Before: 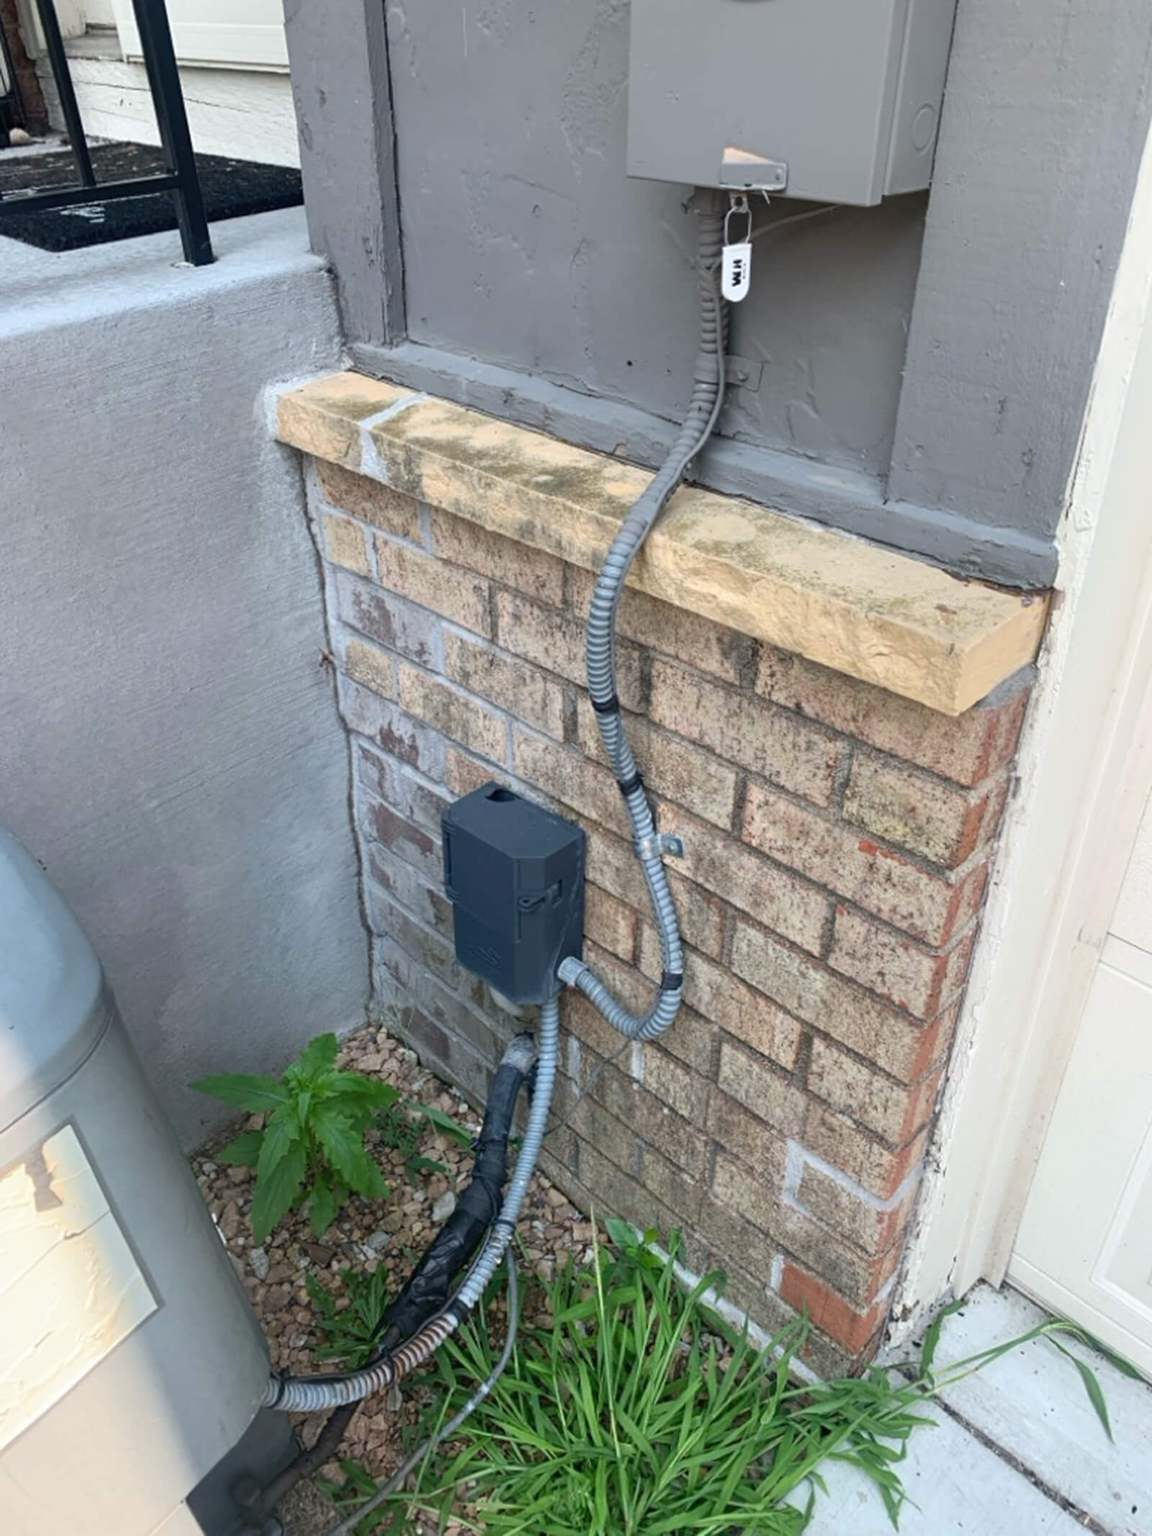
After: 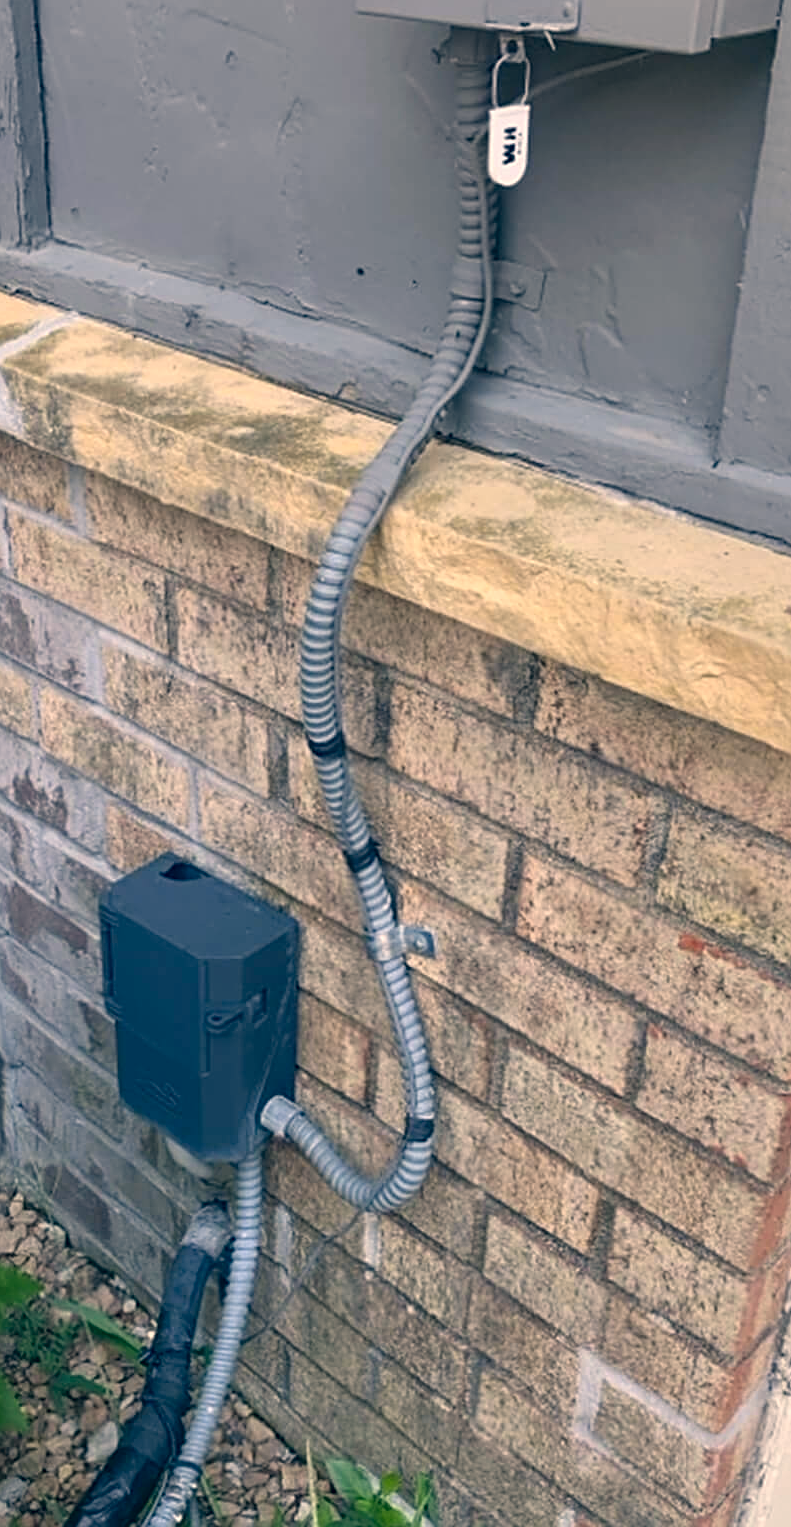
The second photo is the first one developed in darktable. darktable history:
sharpen: on, module defaults
crop: left 32.148%, top 10.926%, right 18.375%, bottom 17.44%
color correction: highlights a* 10.38, highlights b* 14.1, shadows a* -9.64, shadows b* -15.12
